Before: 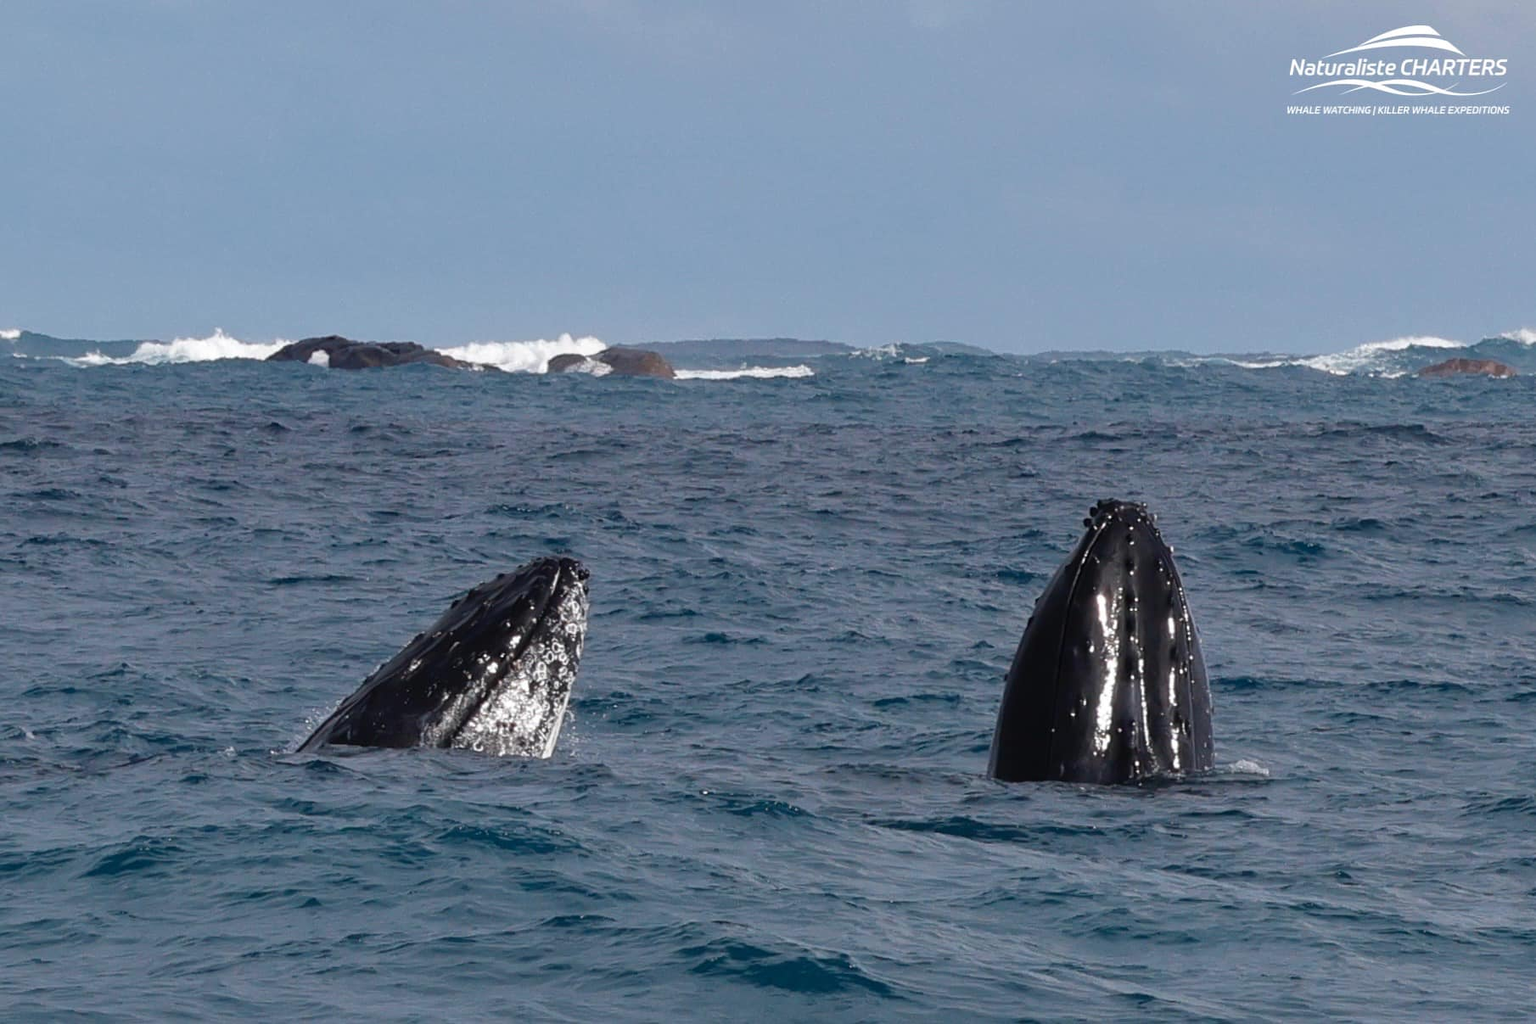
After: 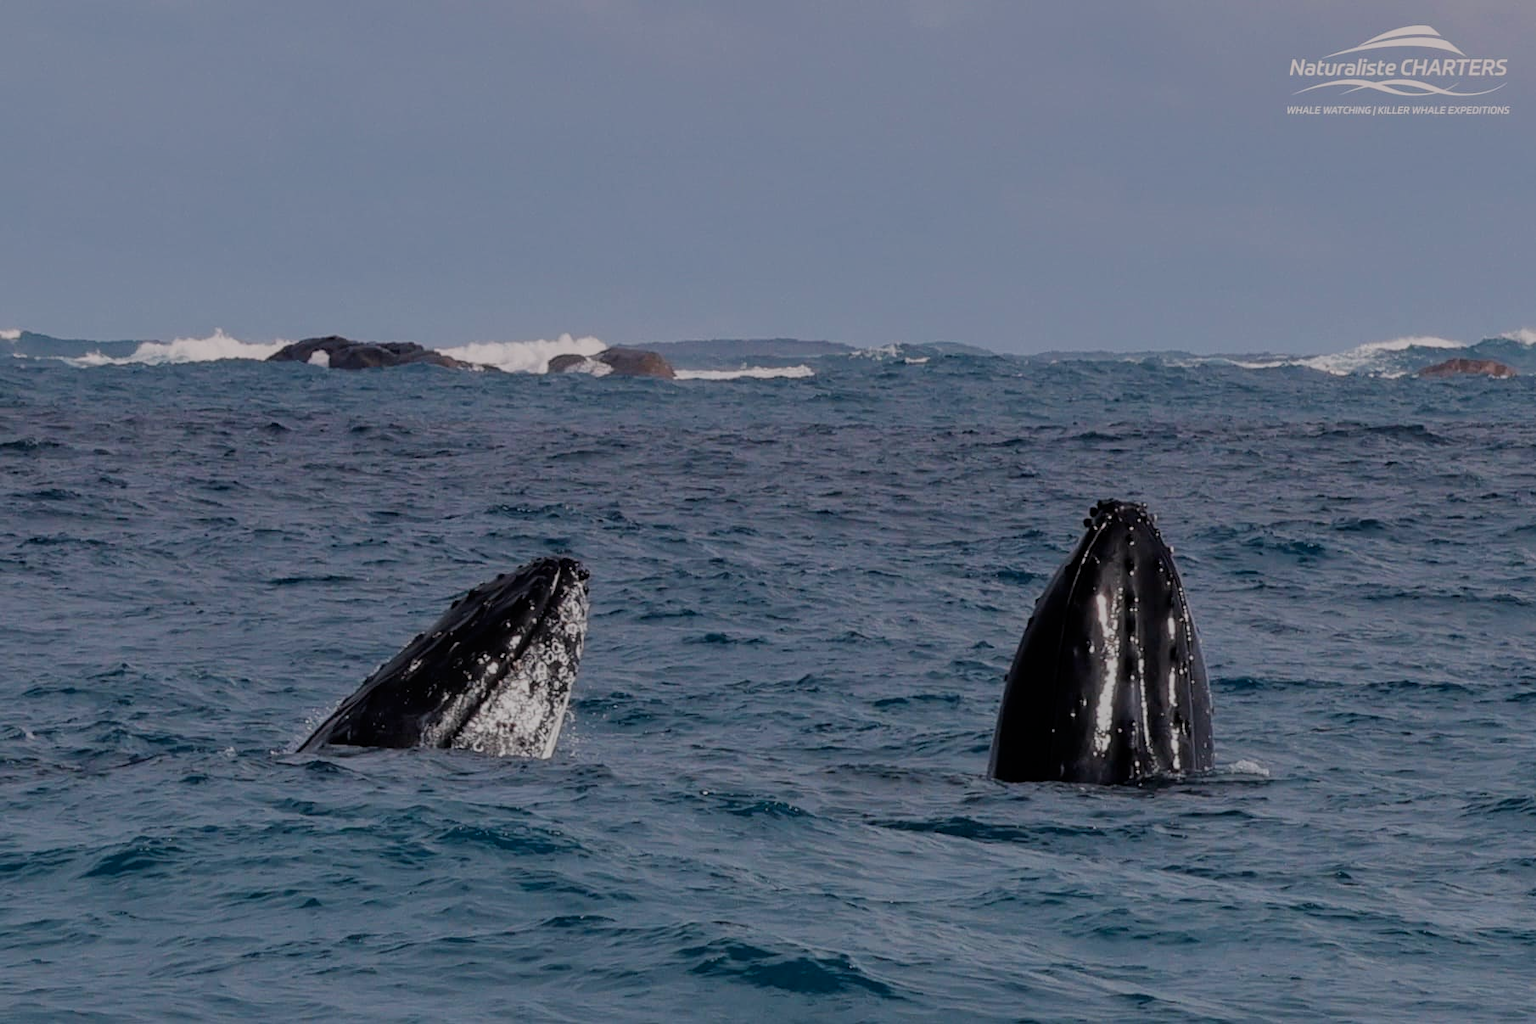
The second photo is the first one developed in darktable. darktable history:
graduated density: density 0.38 EV, hardness 21%, rotation -6.11°, saturation 32%
shadows and highlights: radius 121.13, shadows 21.4, white point adjustment -9.72, highlights -14.39, soften with gaussian
filmic rgb: black relative exposure -7.65 EV, white relative exposure 4.56 EV, hardness 3.61
local contrast: detail 110%
